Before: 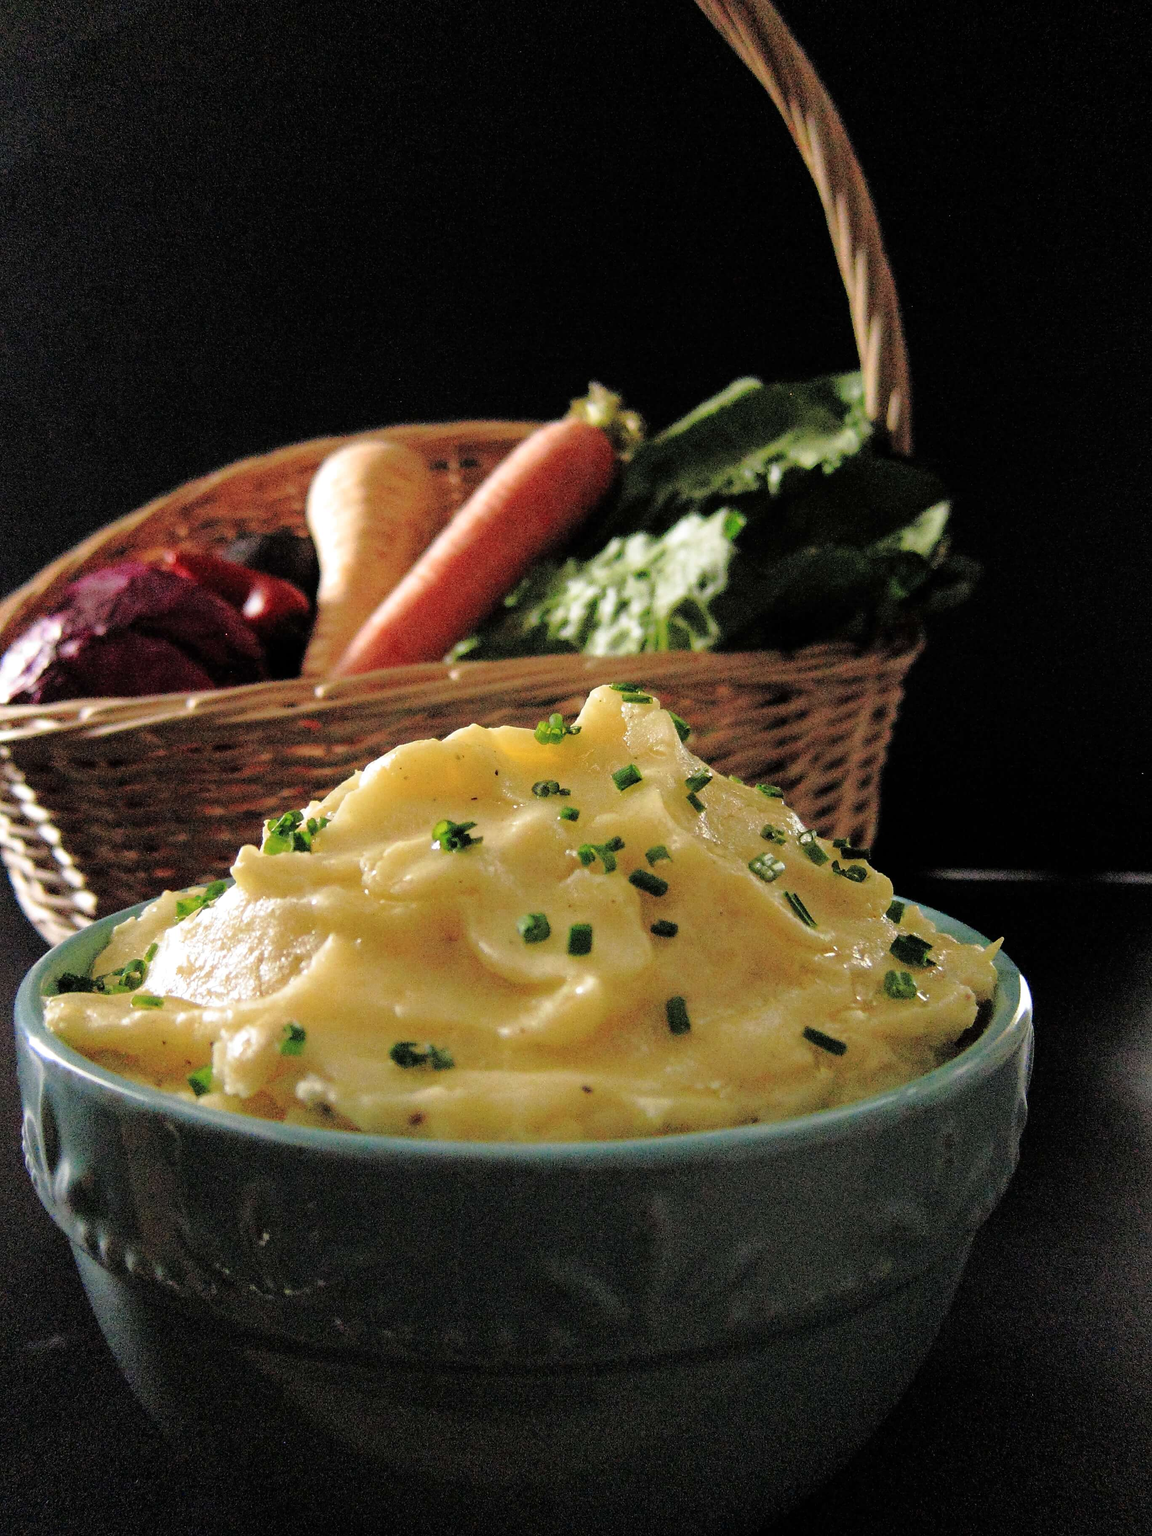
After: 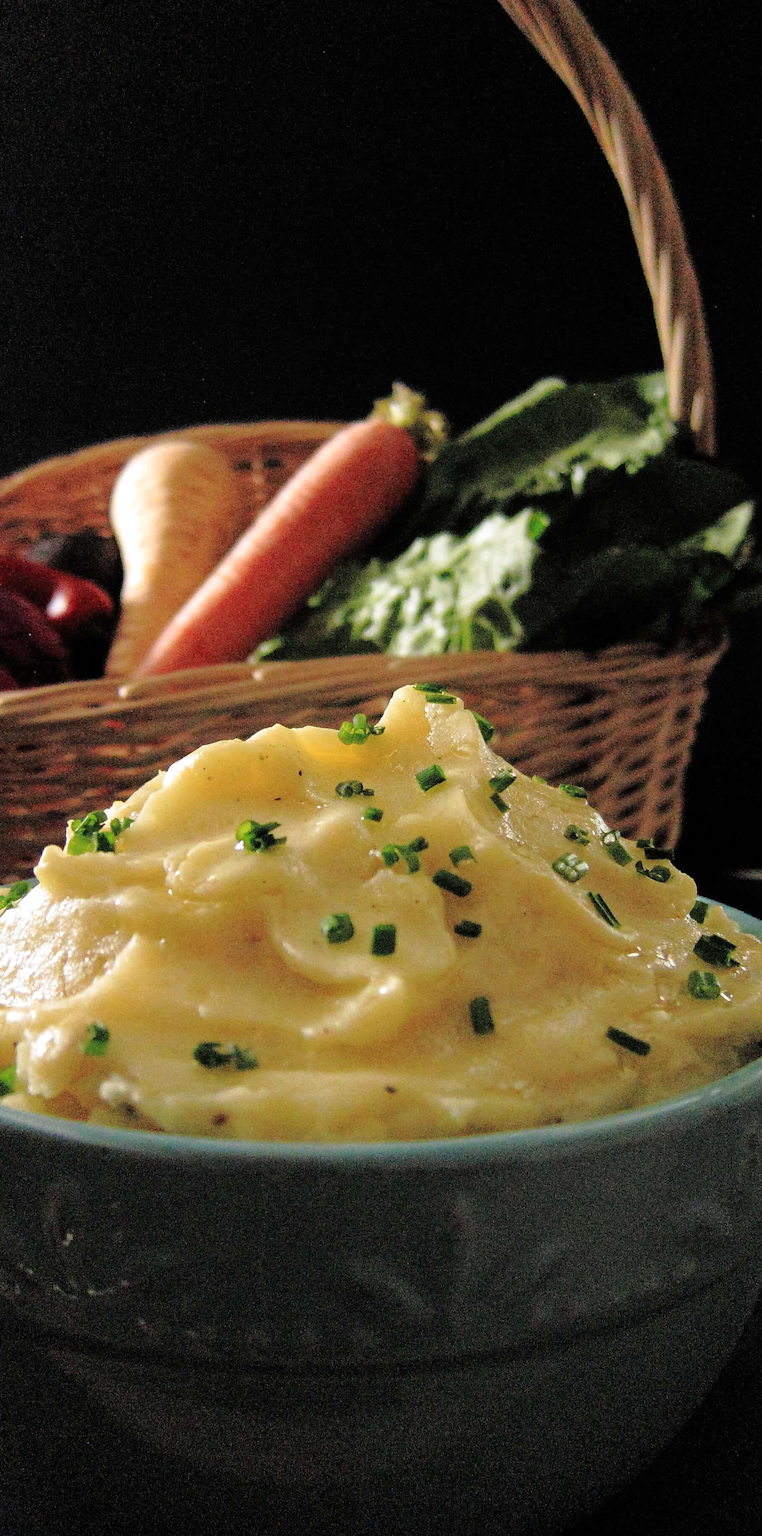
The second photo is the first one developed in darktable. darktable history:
crop: left 17.094%, right 16.693%
